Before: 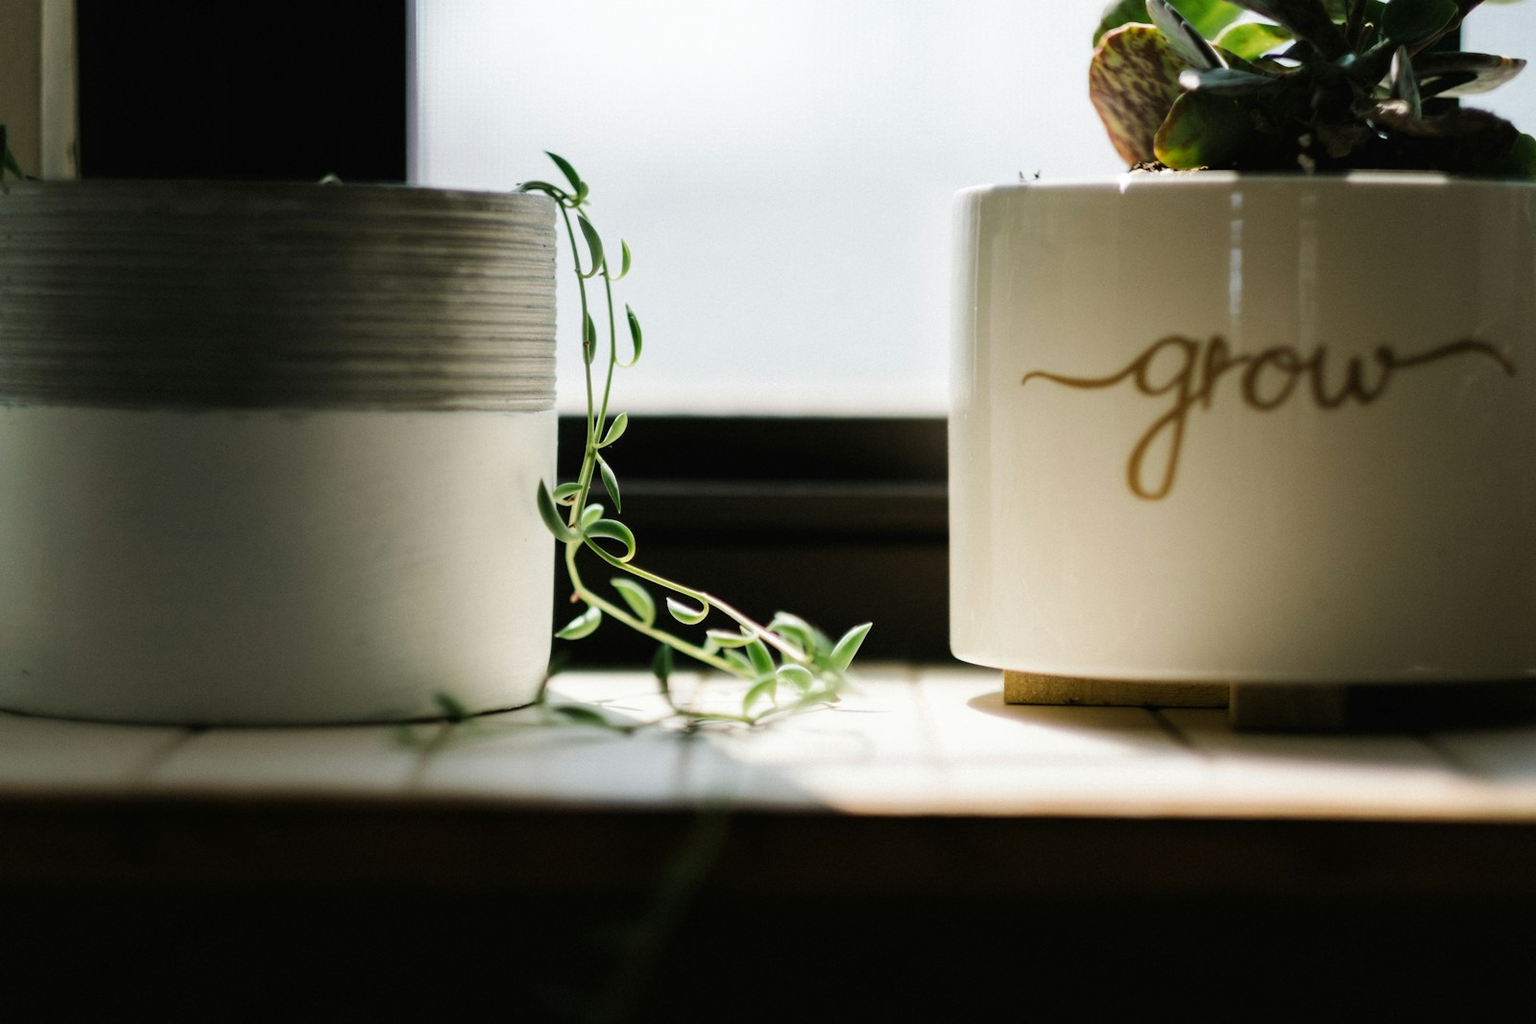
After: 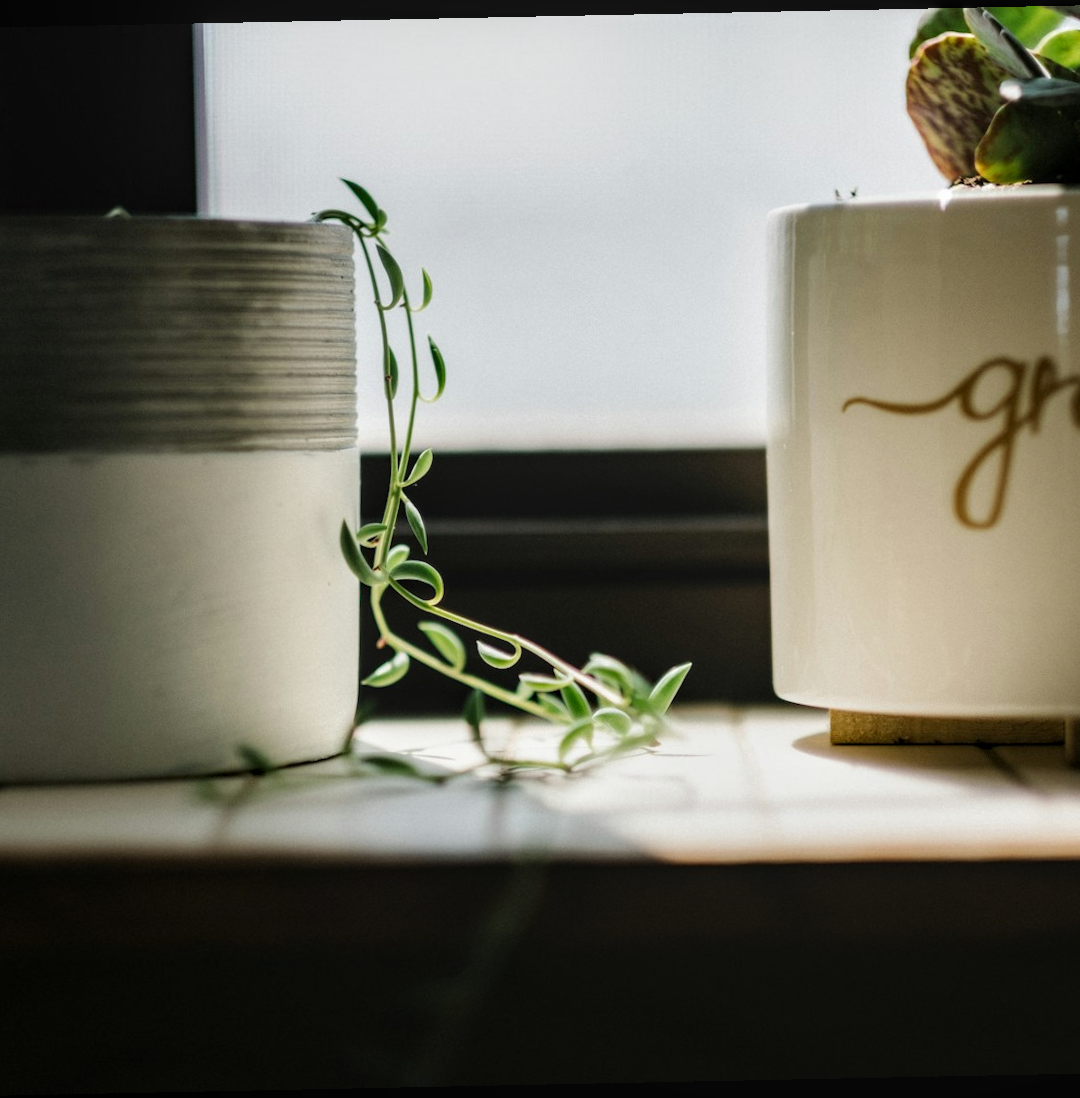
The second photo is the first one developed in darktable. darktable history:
crop and rotate: left 14.292%, right 19.041%
local contrast: on, module defaults
rotate and perspective: rotation -1.17°, automatic cropping off
